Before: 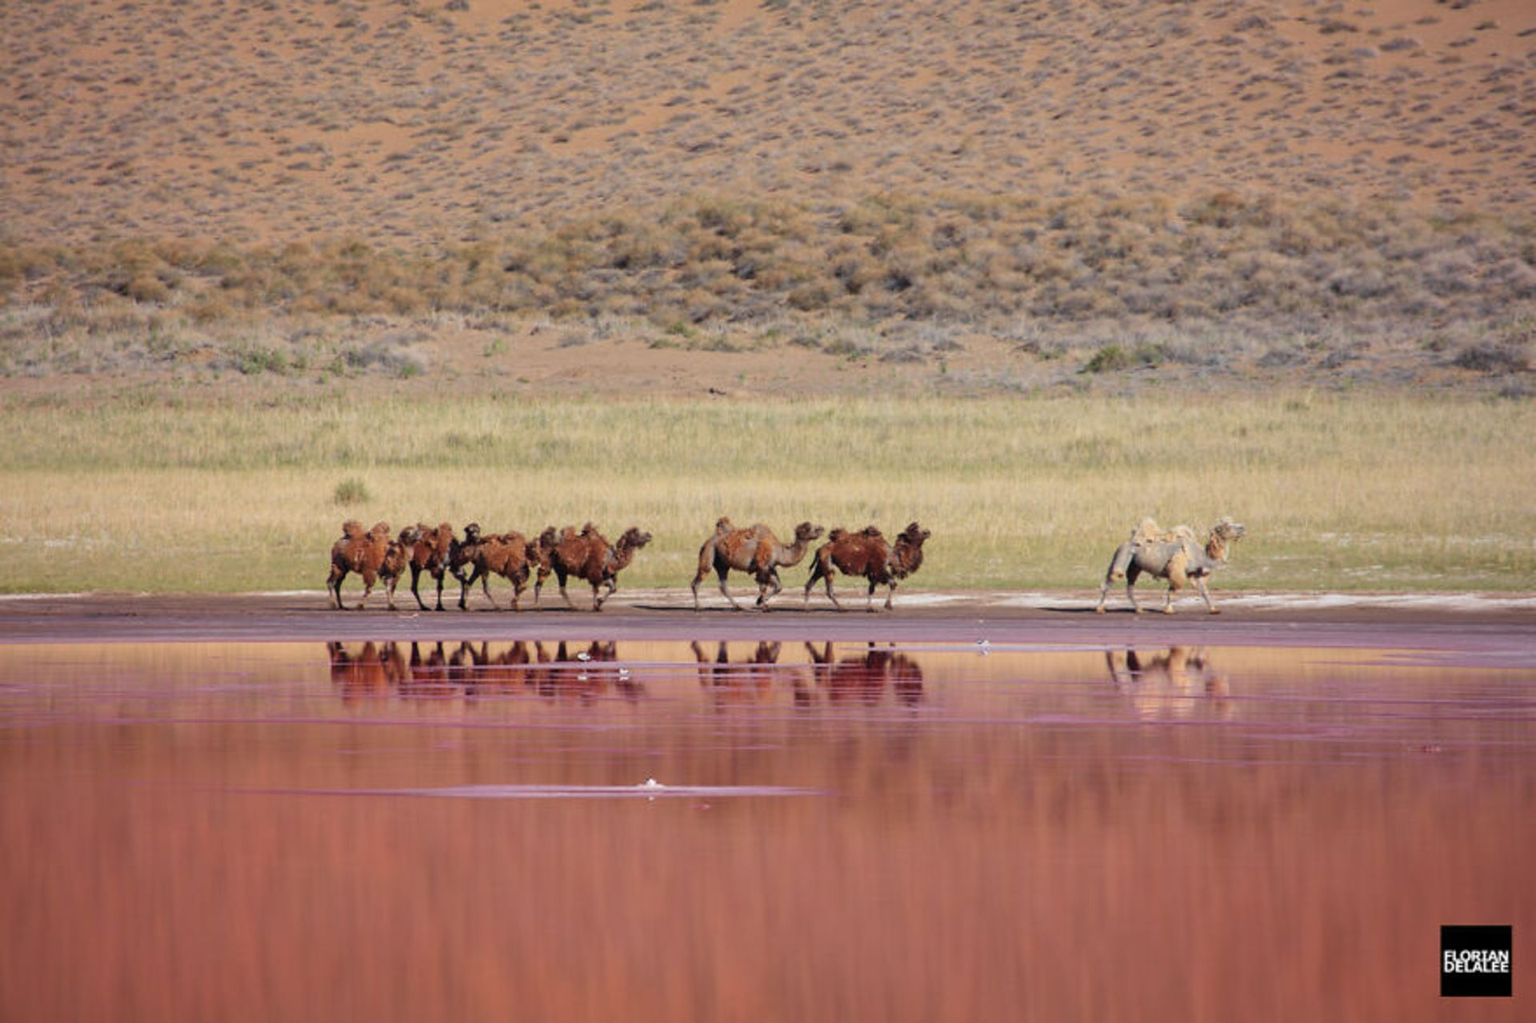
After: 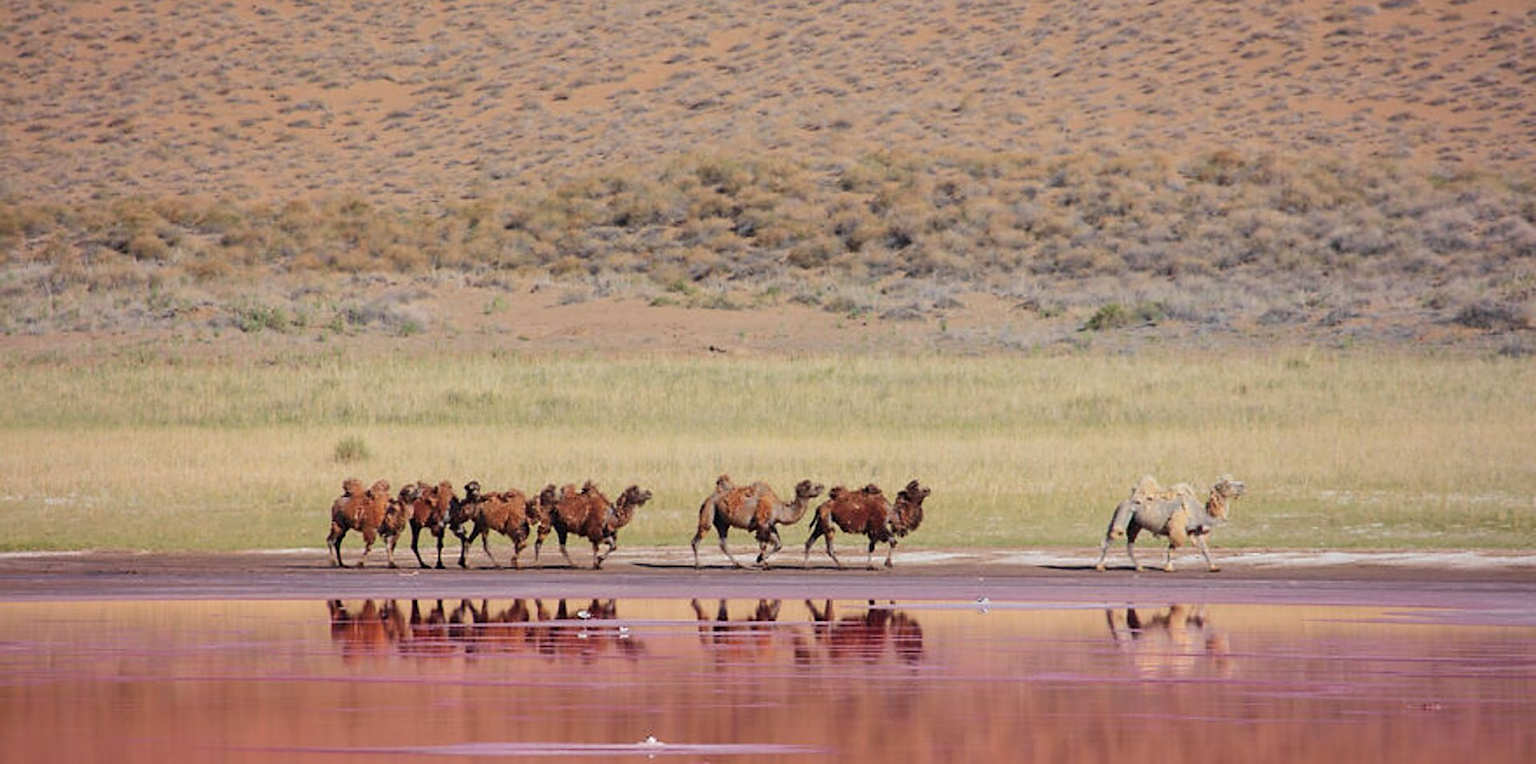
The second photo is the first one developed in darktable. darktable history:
crop: top 4.191%, bottom 21.058%
sharpen: on, module defaults
base curve: curves: ch0 [(0, 0) (0.235, 0.266) (0.503, 0.496) (0.786, 0.72) (1, 1)]
